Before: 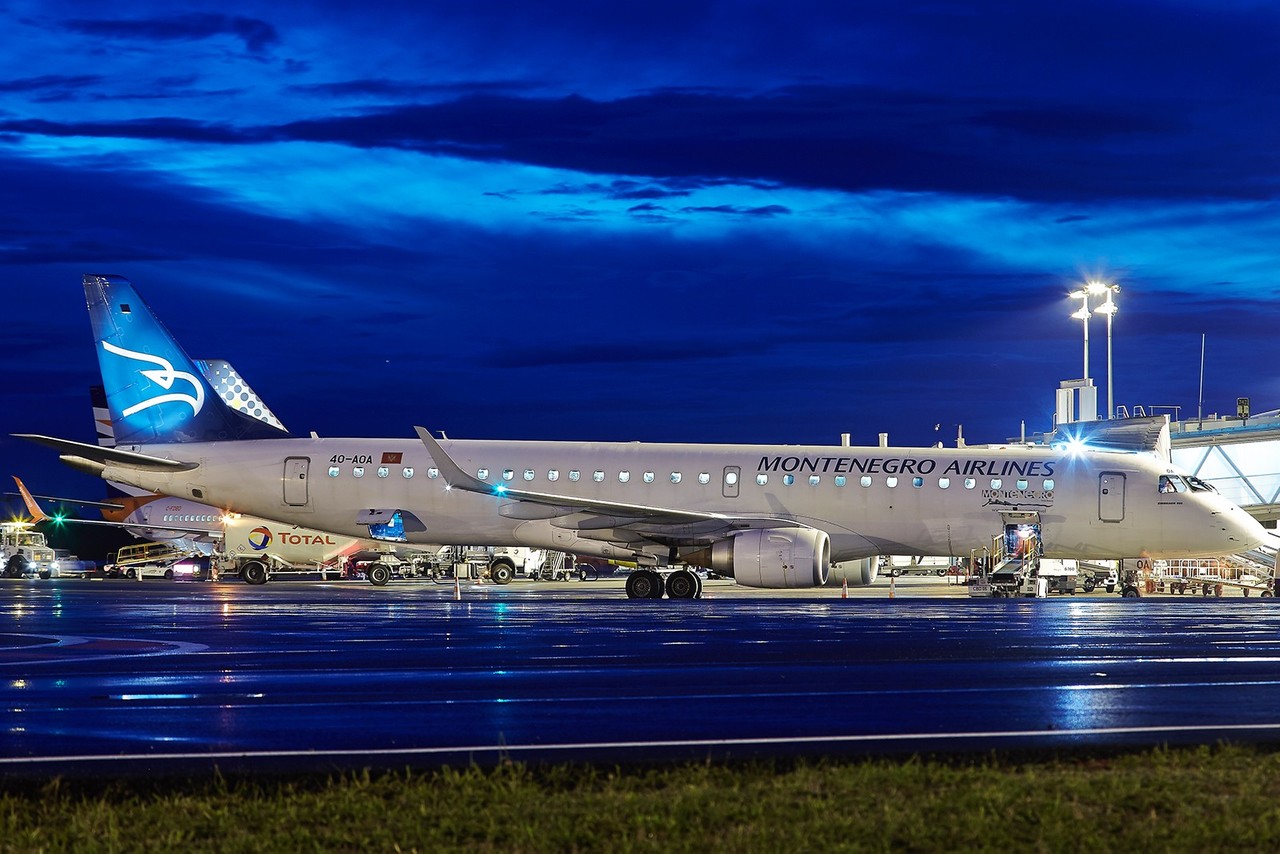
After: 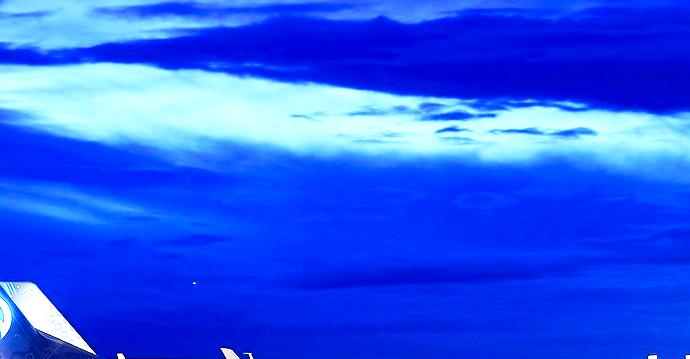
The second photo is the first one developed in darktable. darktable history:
base curve: curves: ch0 [(0, 0) (0.007, 0.004) (0.027, 0.03) (0.046, 0.07) (0.207, 0.54) (0.442, 0.872) (0.673, 0.972) (1, 1)], preserve colors none
crop: left 15.125%, top 9.198%, right 30.902%, bottom 48.738%
exposure: exposure 1.159 EV, compensate highlight preservation false
